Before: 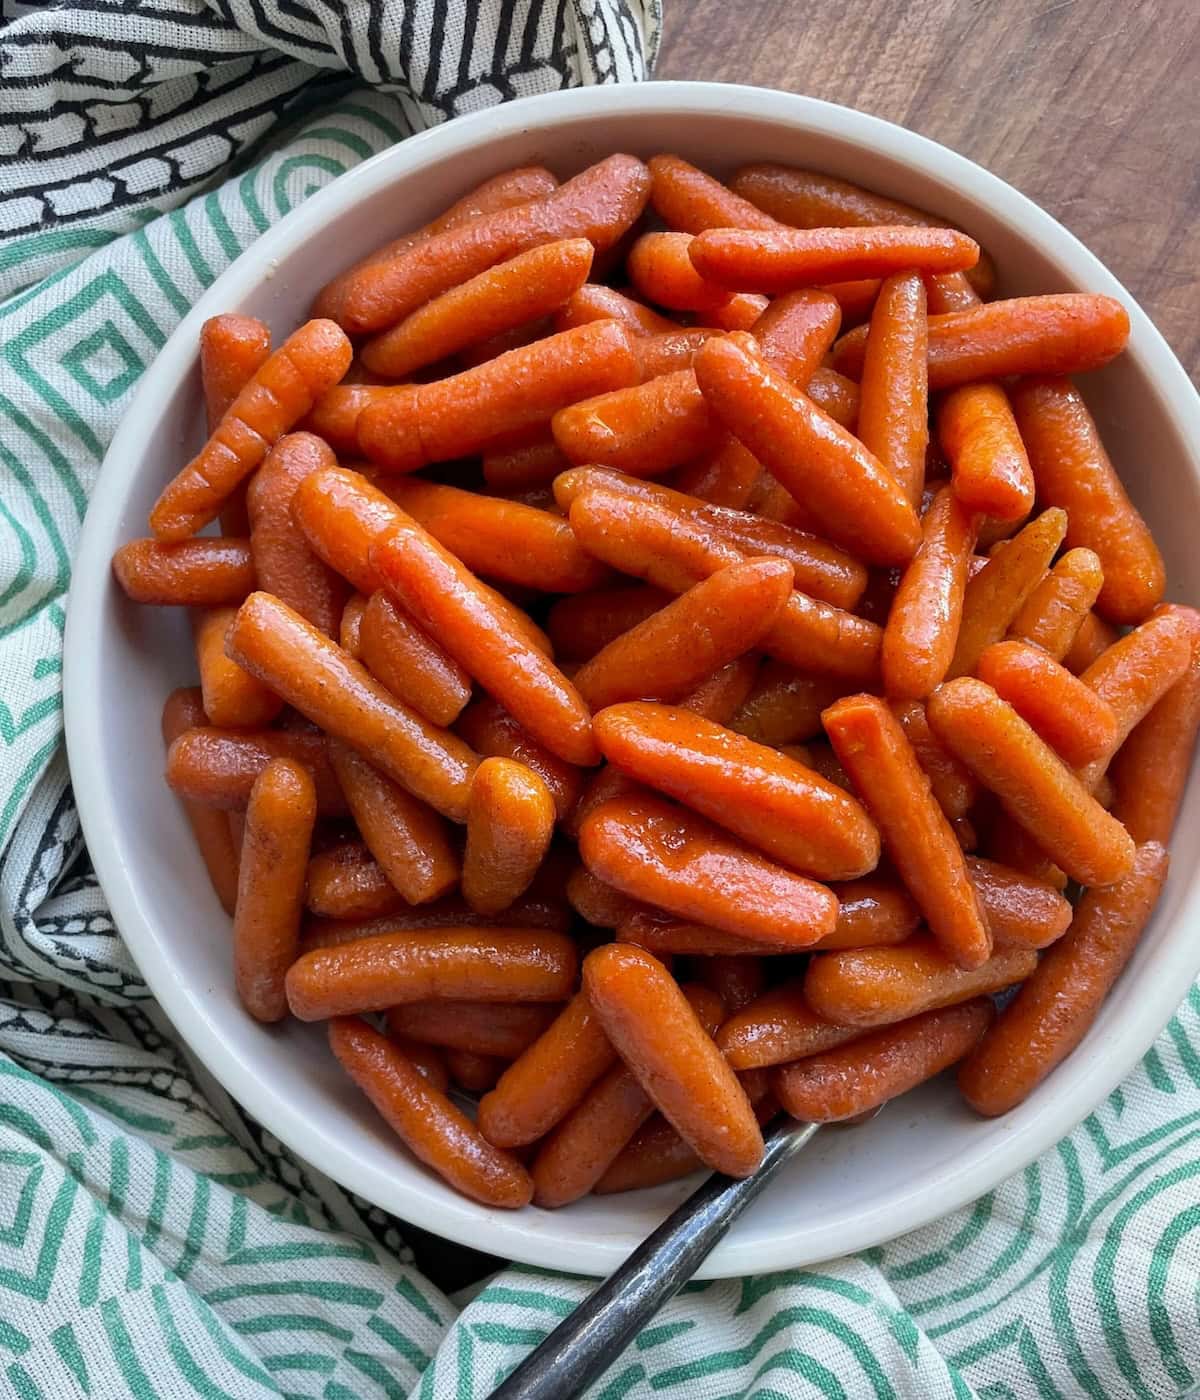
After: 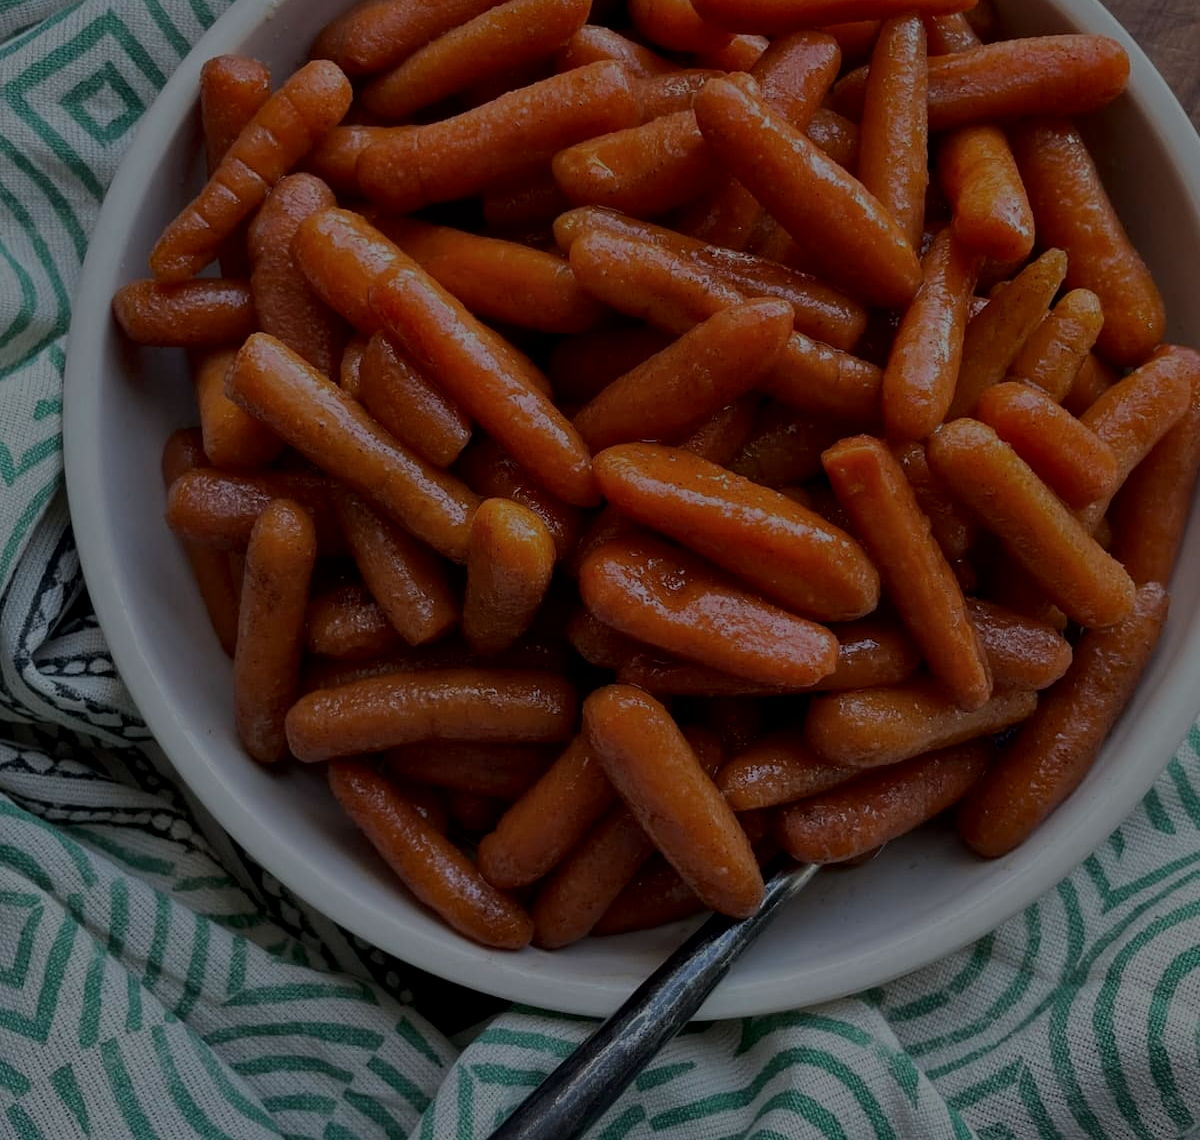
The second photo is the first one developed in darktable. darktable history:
exposure: exposure -2.002 EV, compensate highlight preservation false
local contrast: mode bilateral grid, contrast 20, coarseness 50, detail 130%, midtone range 0.2
crop and rotate: top 18.507%
